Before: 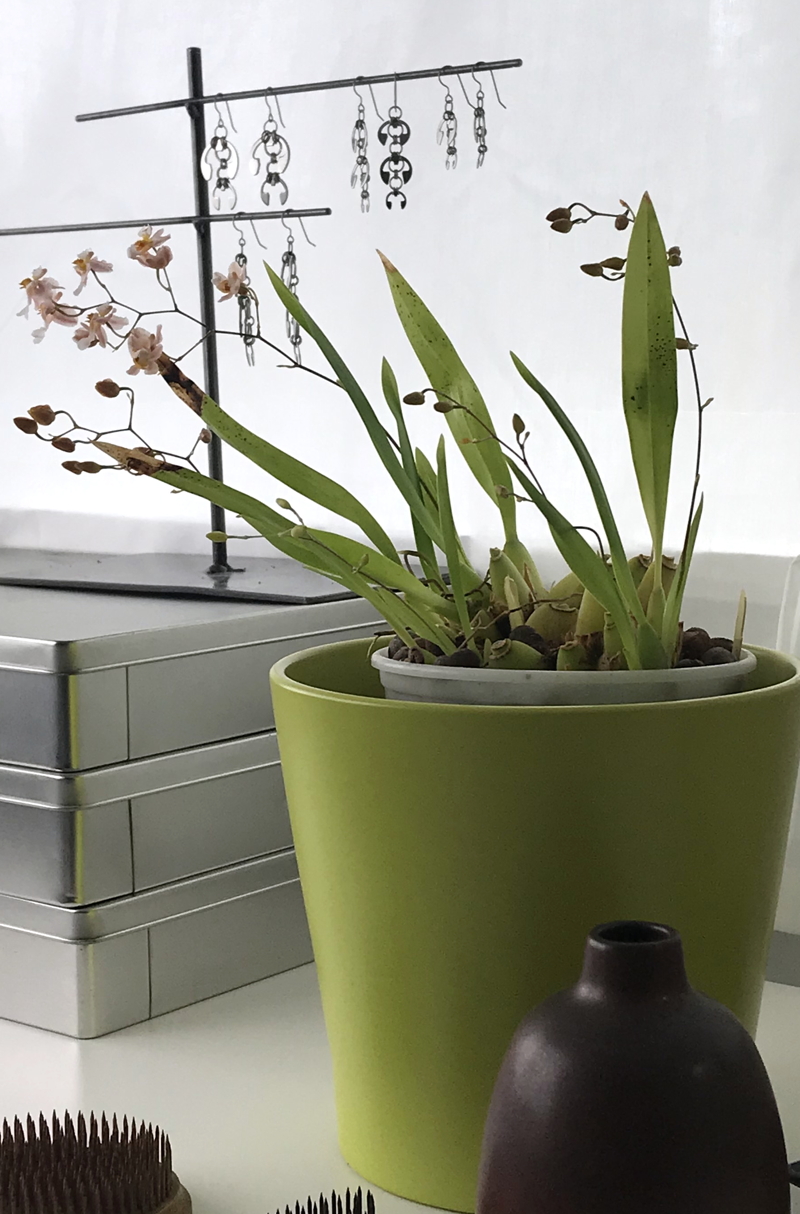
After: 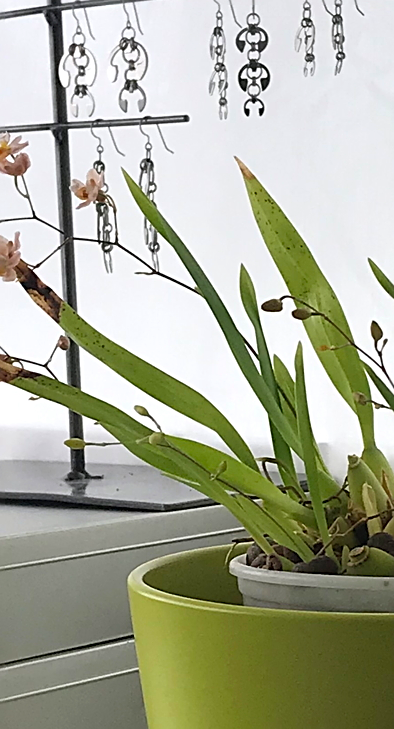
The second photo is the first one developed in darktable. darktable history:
crop: left 17.835%, top 7.675%, right 32.881%, bottom 32.213%
sharpen: on, module defaults
contrast brightness saturation: contrast 0.03, brightness 0.06, saturation 0.13
